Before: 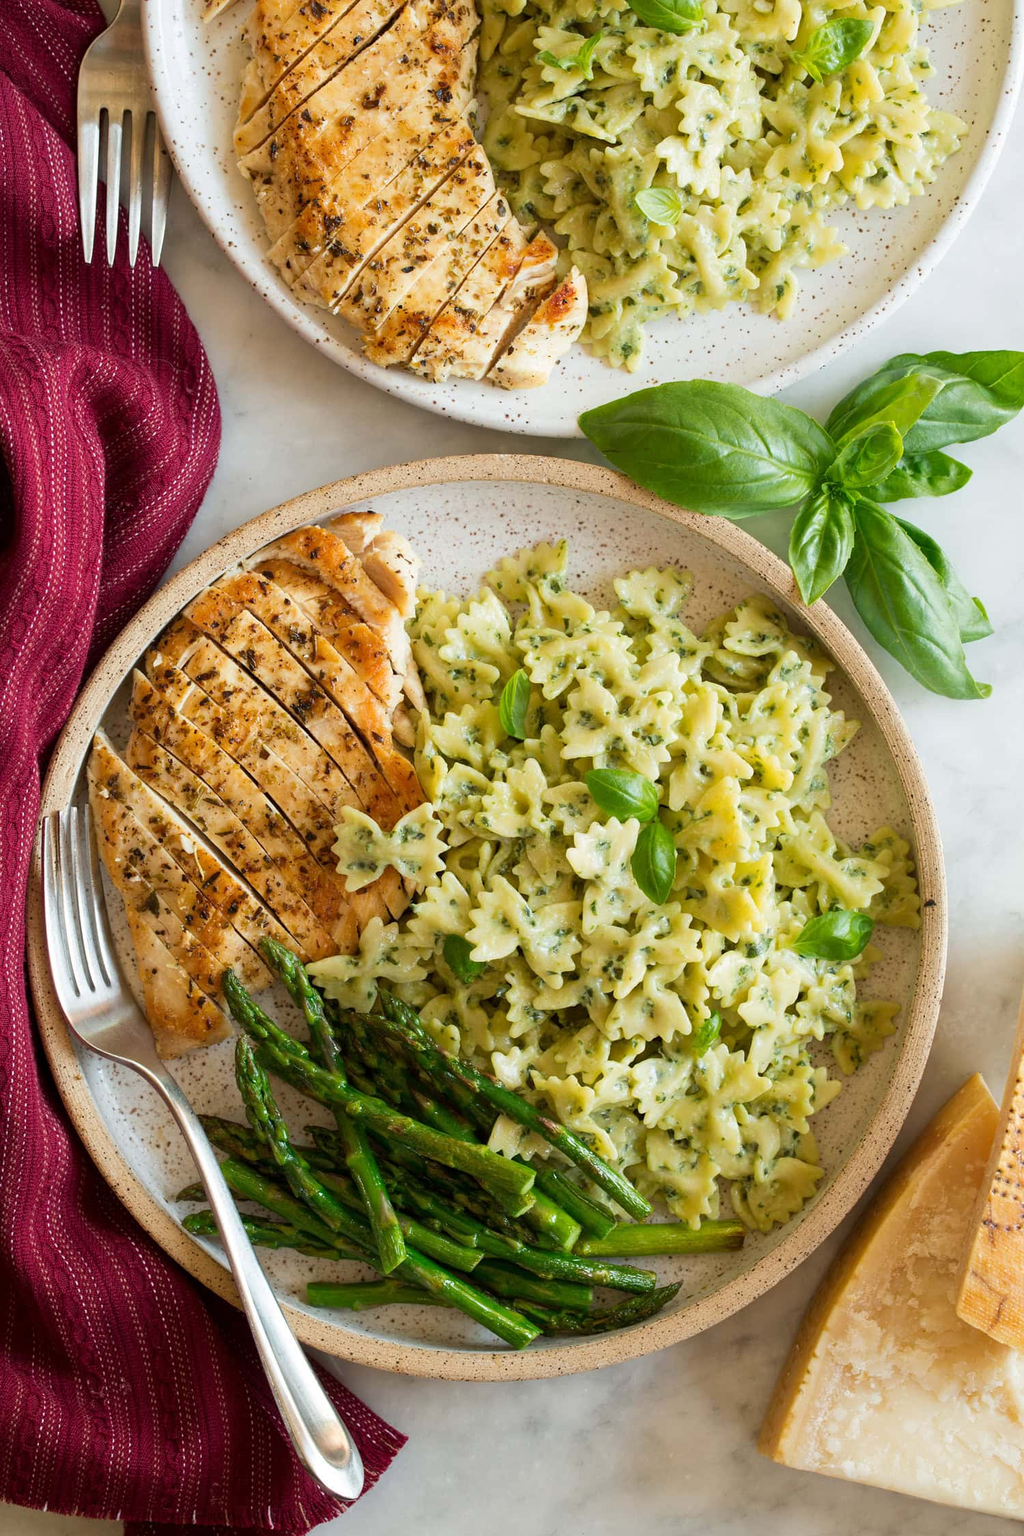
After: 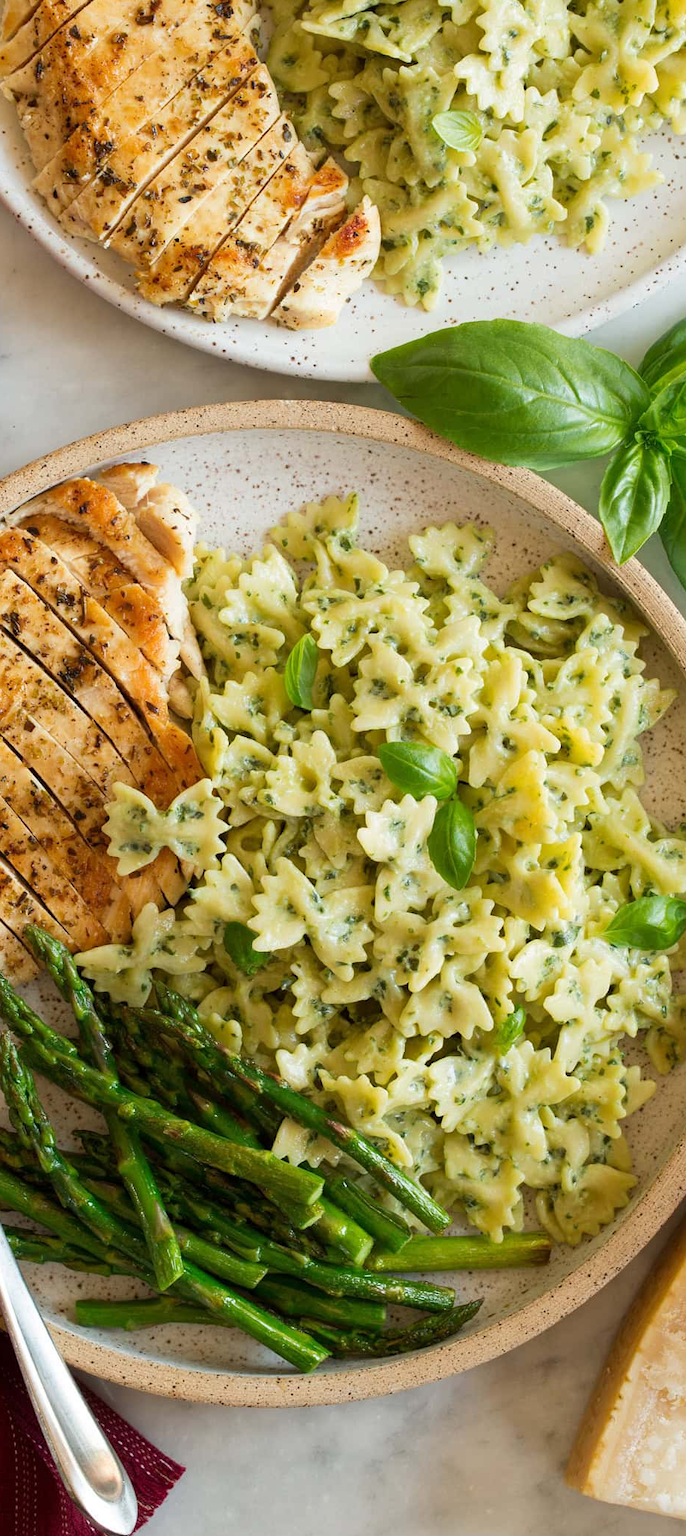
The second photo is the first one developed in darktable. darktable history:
crop and rotate: left 23.213%, top 5.63%, right 15.055%, bottom 2.324%
